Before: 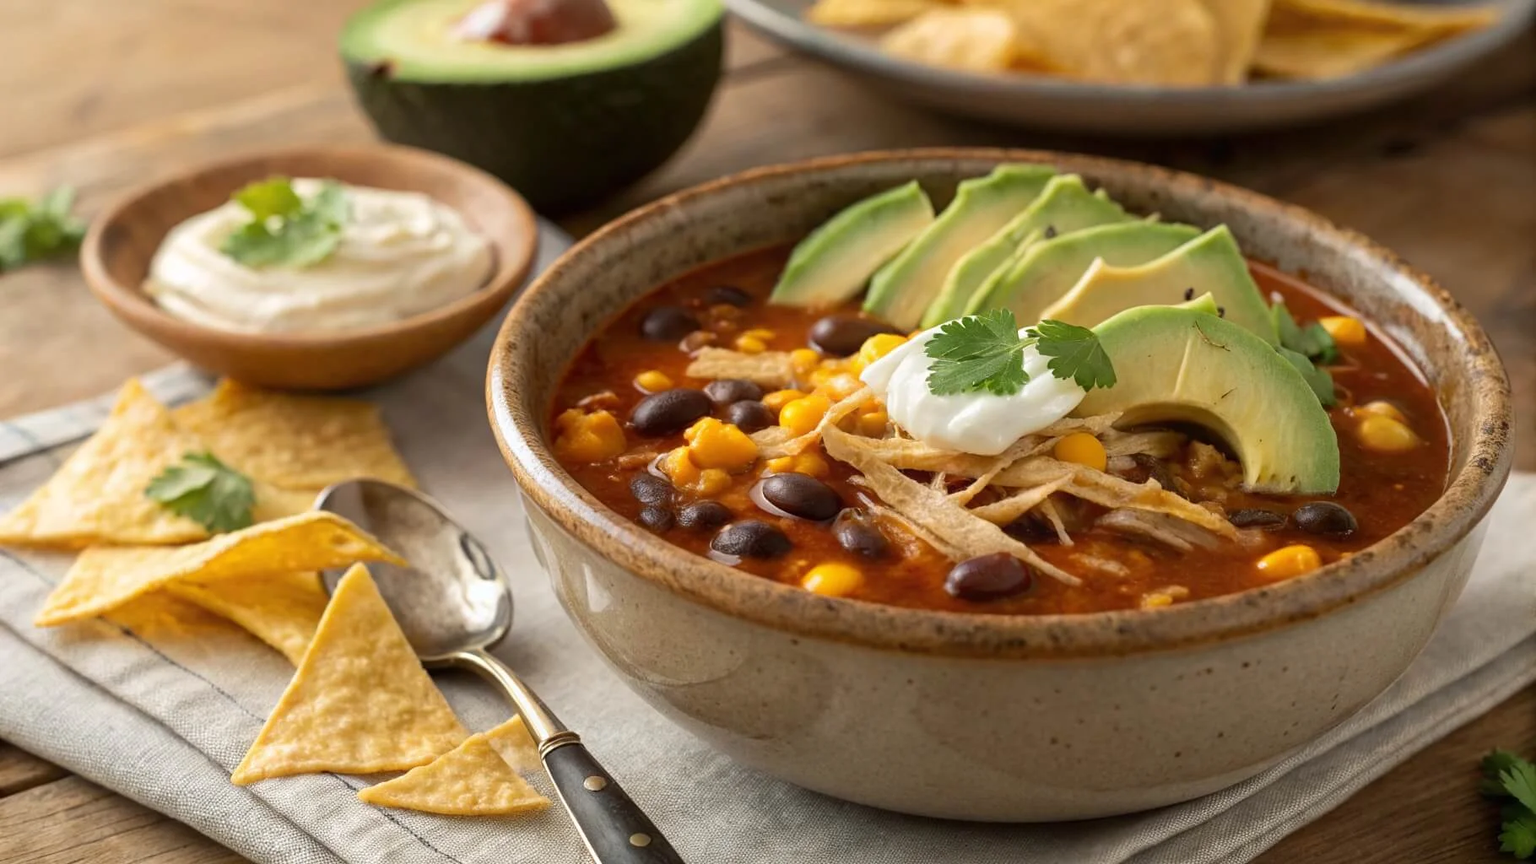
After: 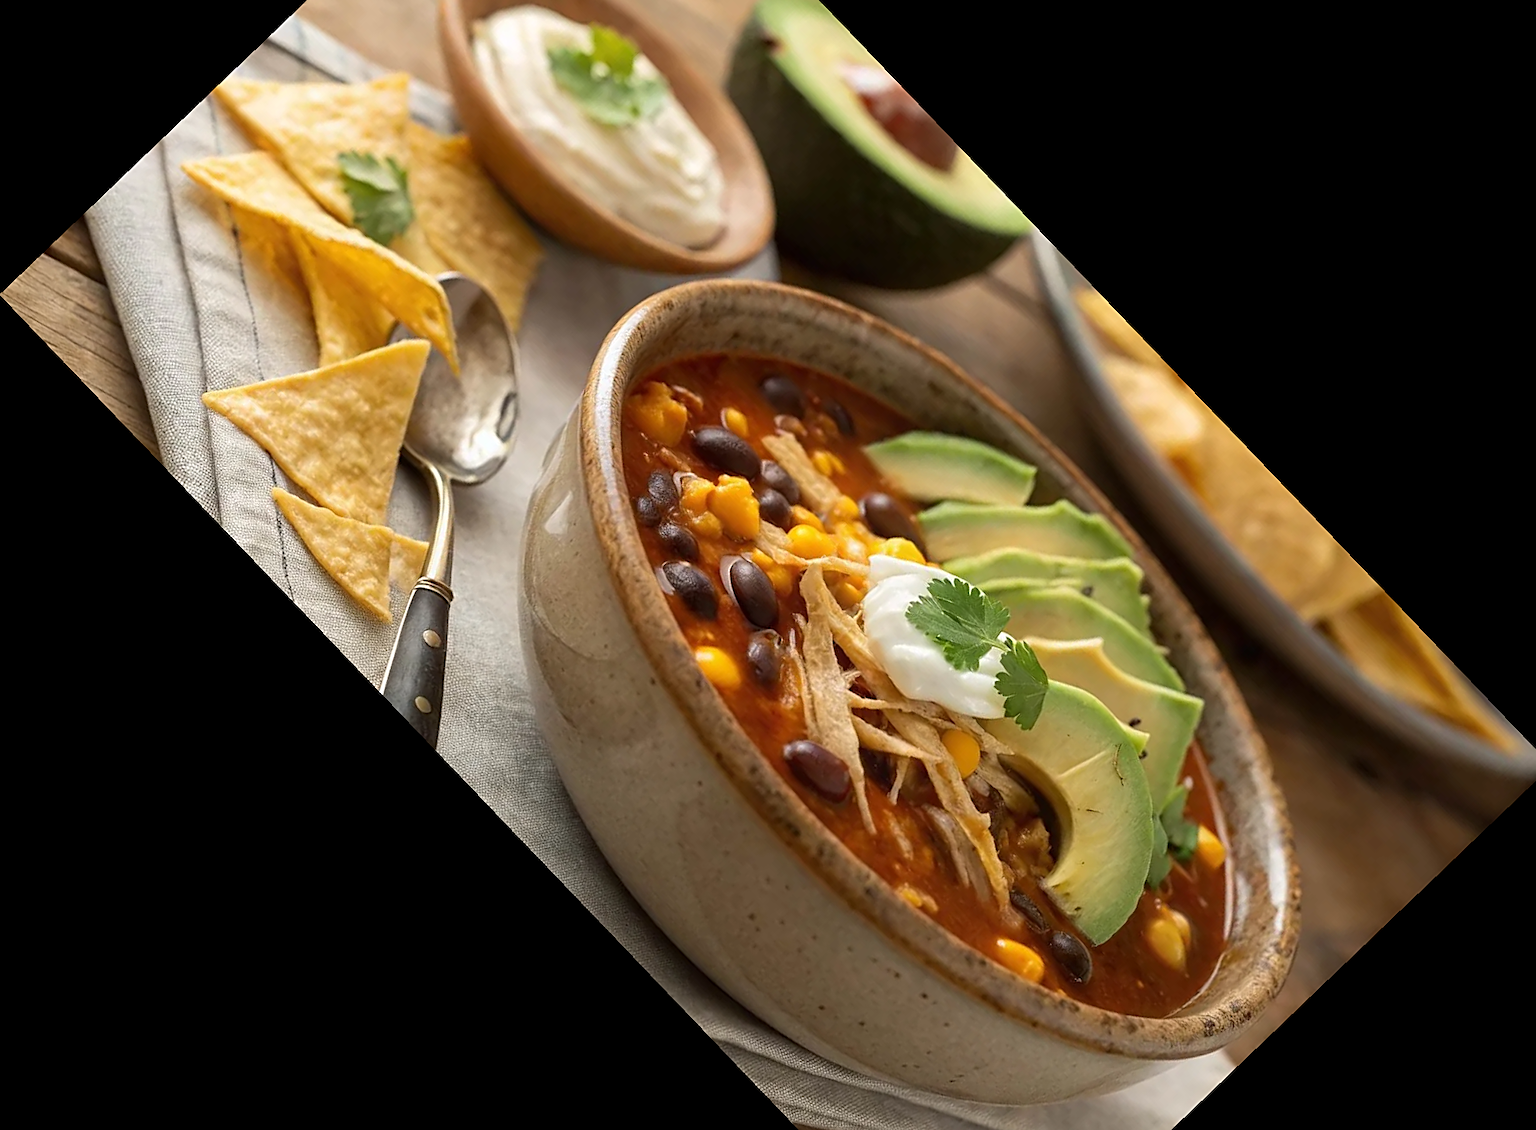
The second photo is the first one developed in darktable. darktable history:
crop and rotate: angle -46.26°, top 16.234%, right 0.912%, bottom 11.704%
sharpen: on, module defaults
